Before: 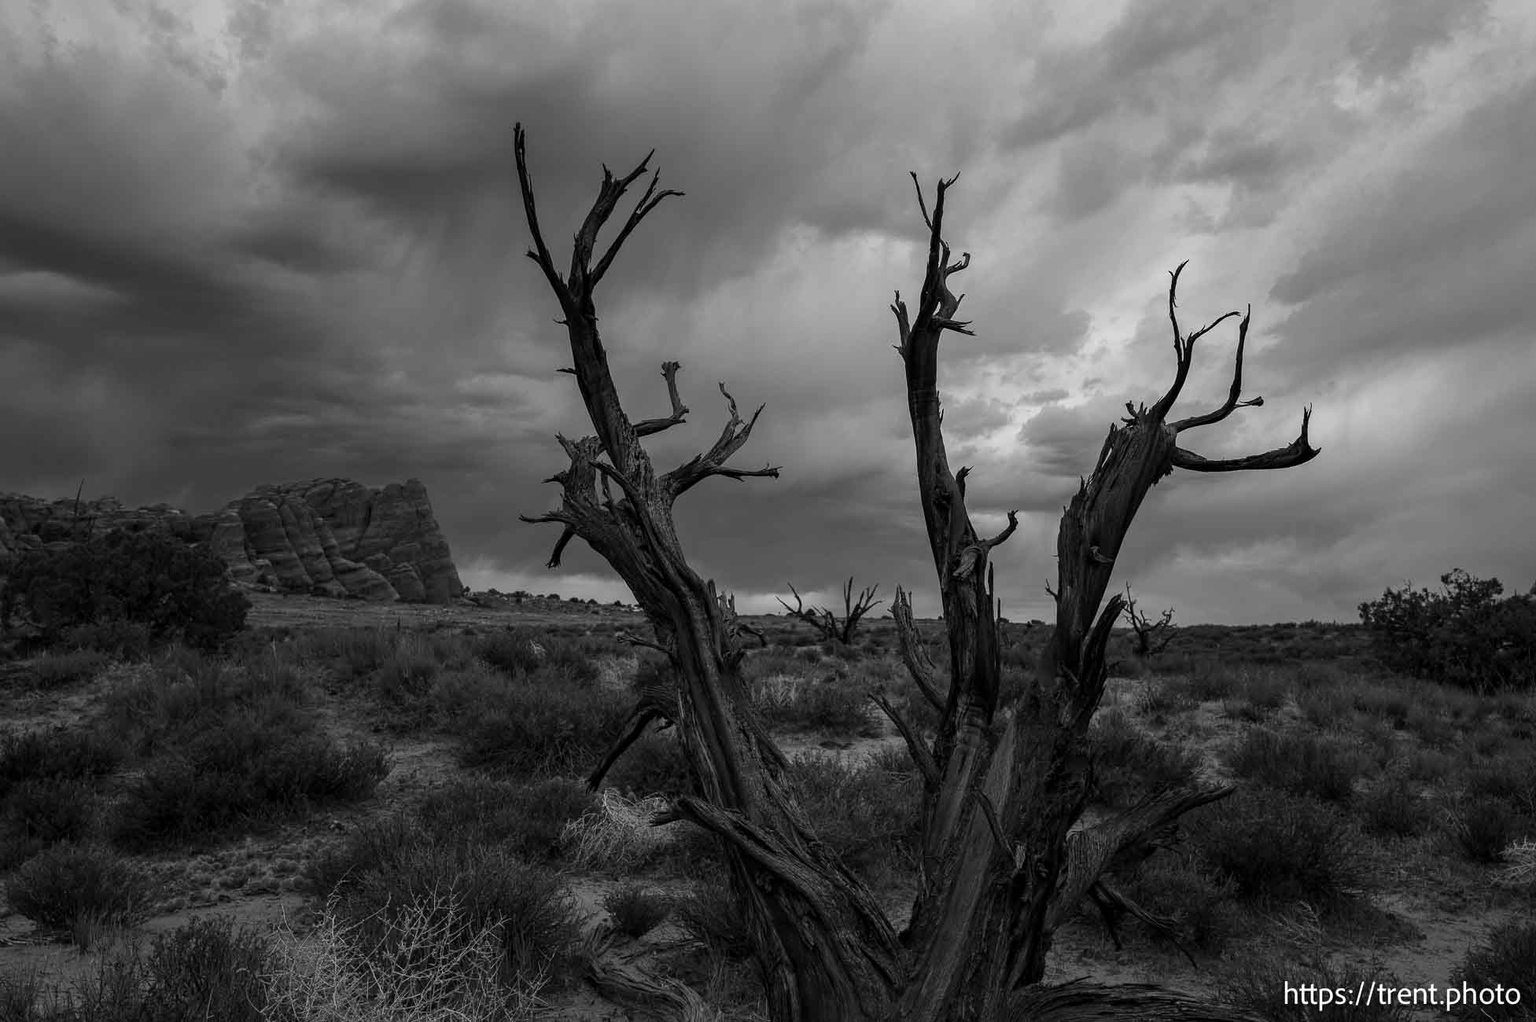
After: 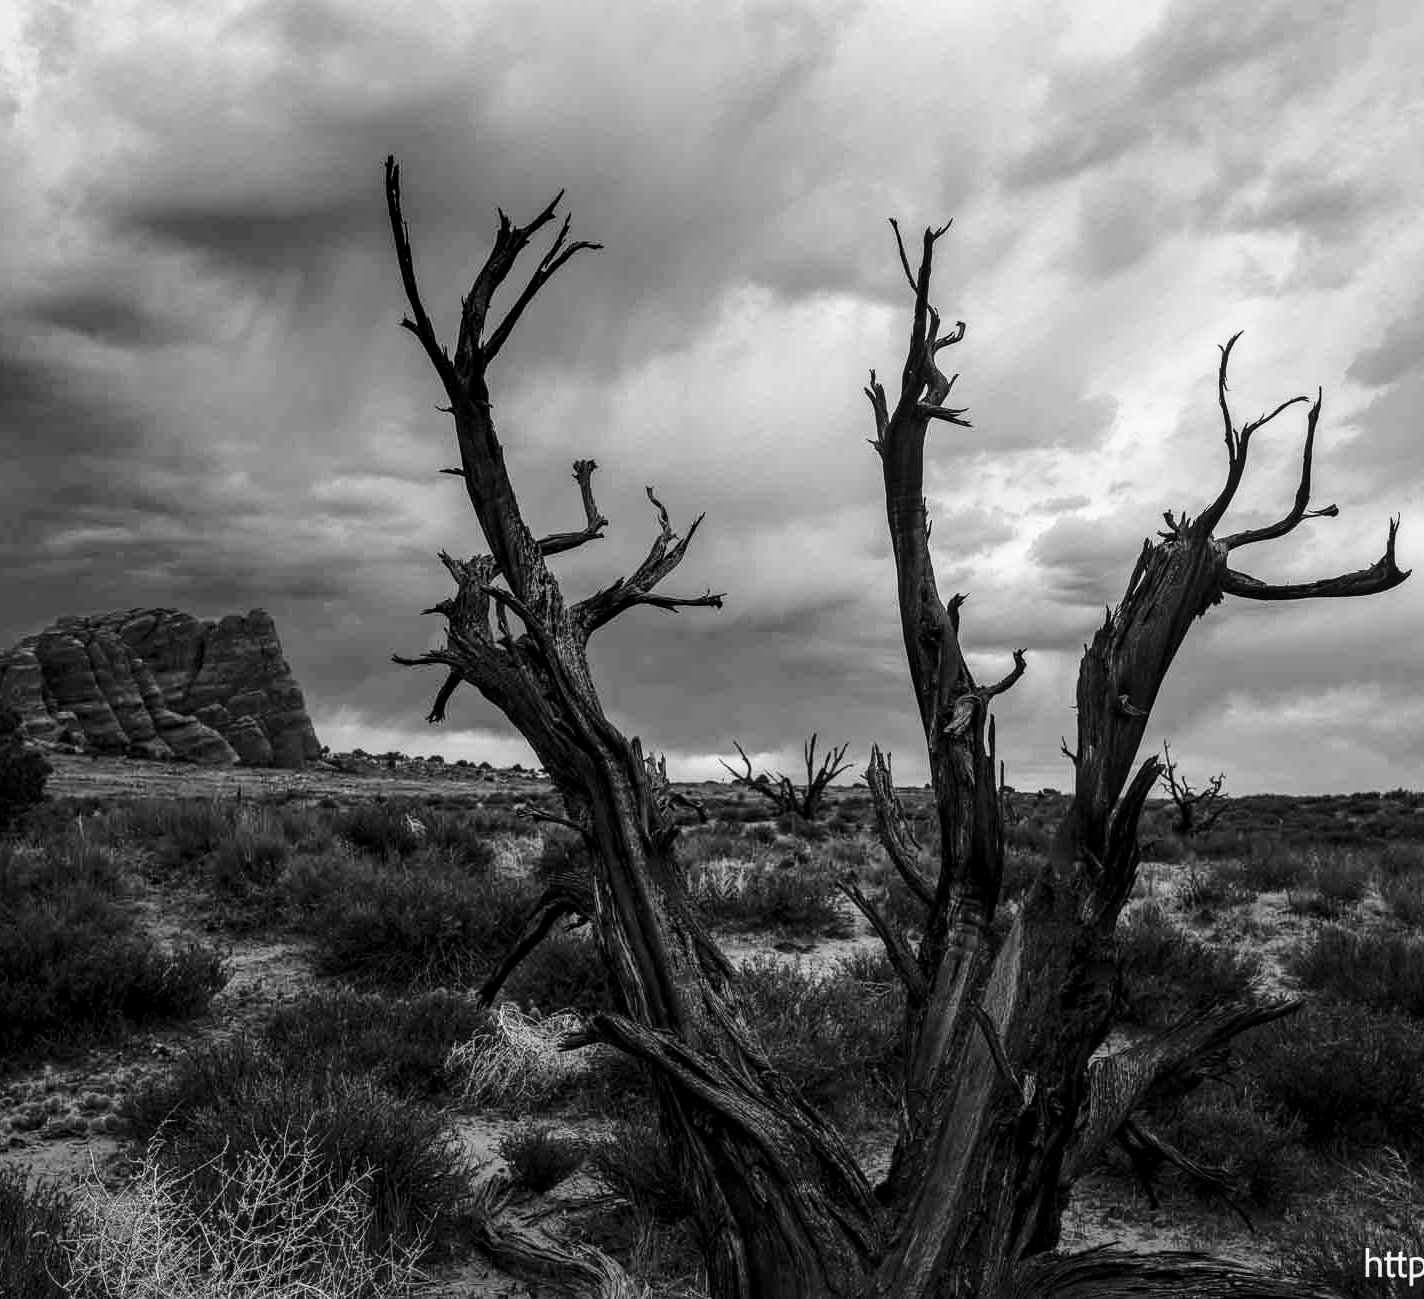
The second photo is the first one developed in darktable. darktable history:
crop: left 13.772%, right 13.268%
local contrast: detail 130%
base curve: curves: ch0 [(0, 0) (0.028, 0.03) (0.121, 0.232) (0.46, 0.748) (0.859, 0.968) (1, 1)], preserve colors none
